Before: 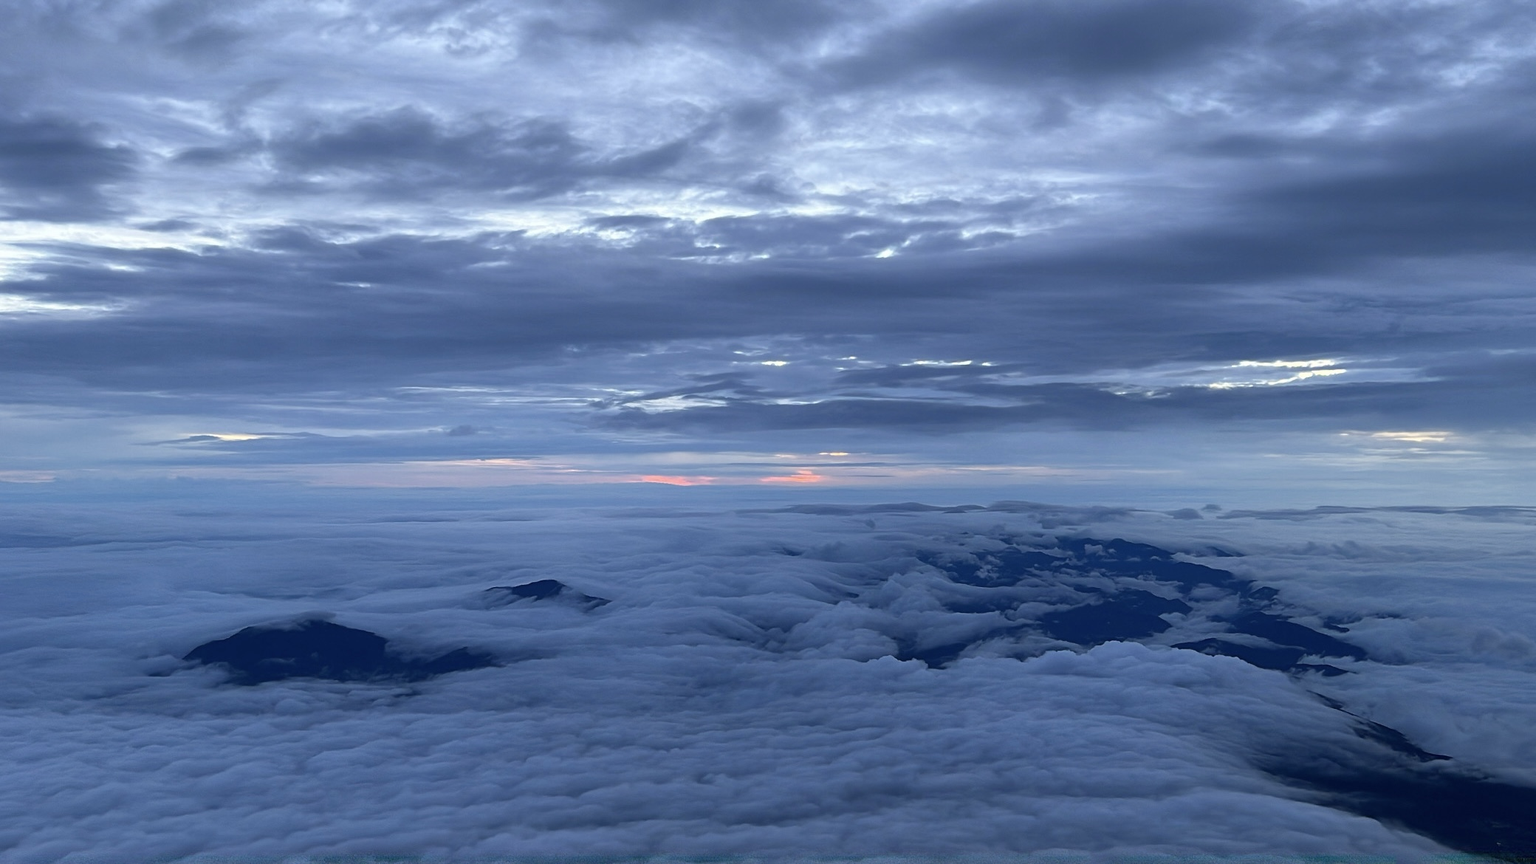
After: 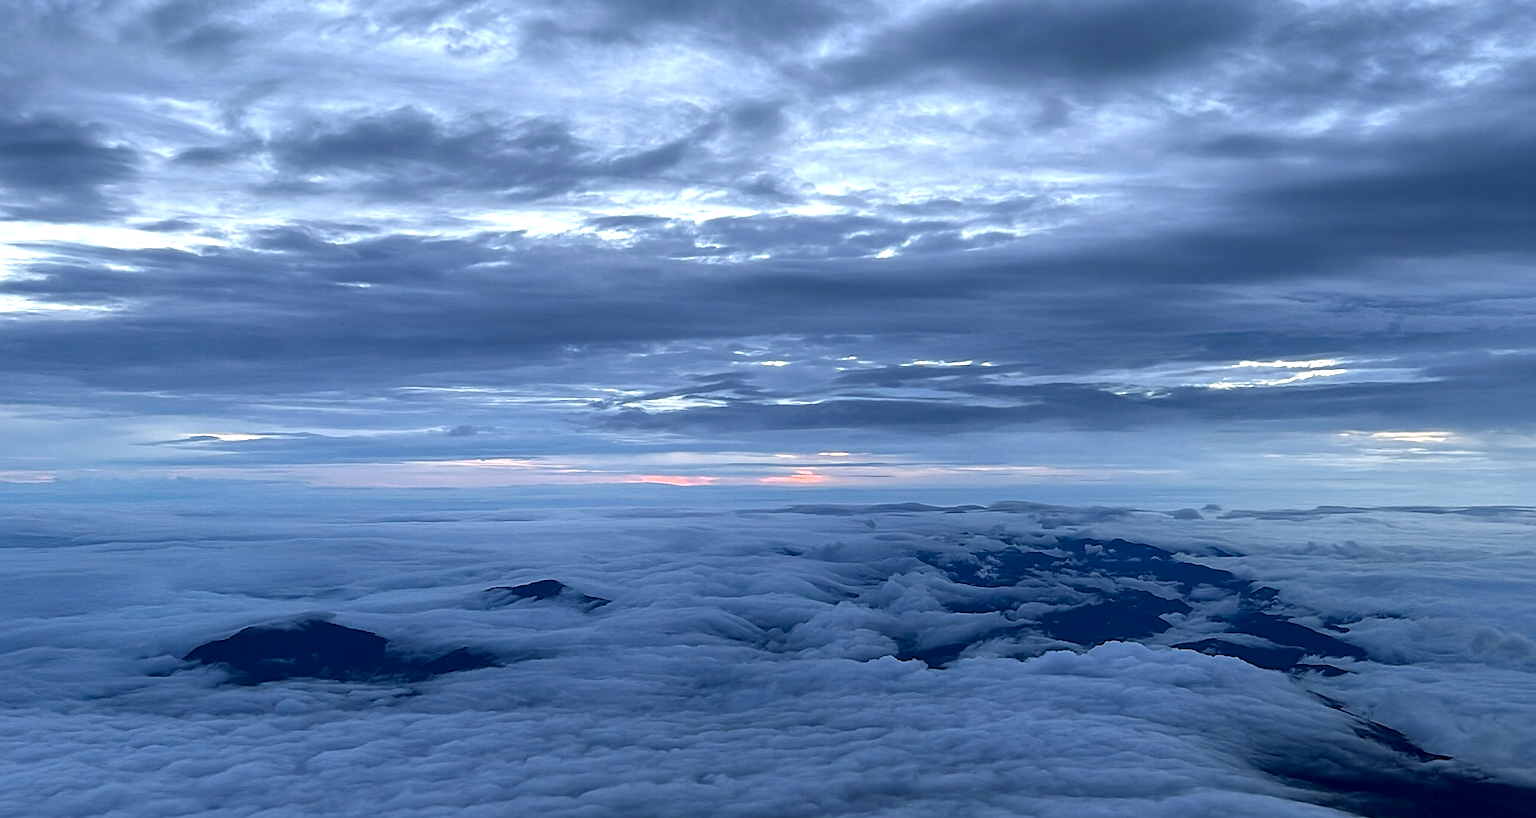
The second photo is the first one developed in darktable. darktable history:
exposure: exposure 0.208 EV, compensate highlight preservation false
sharpen: on, module defaults
crop and rotate: top 0.002%, bottom 5.152%
local contrast: detail 130%
